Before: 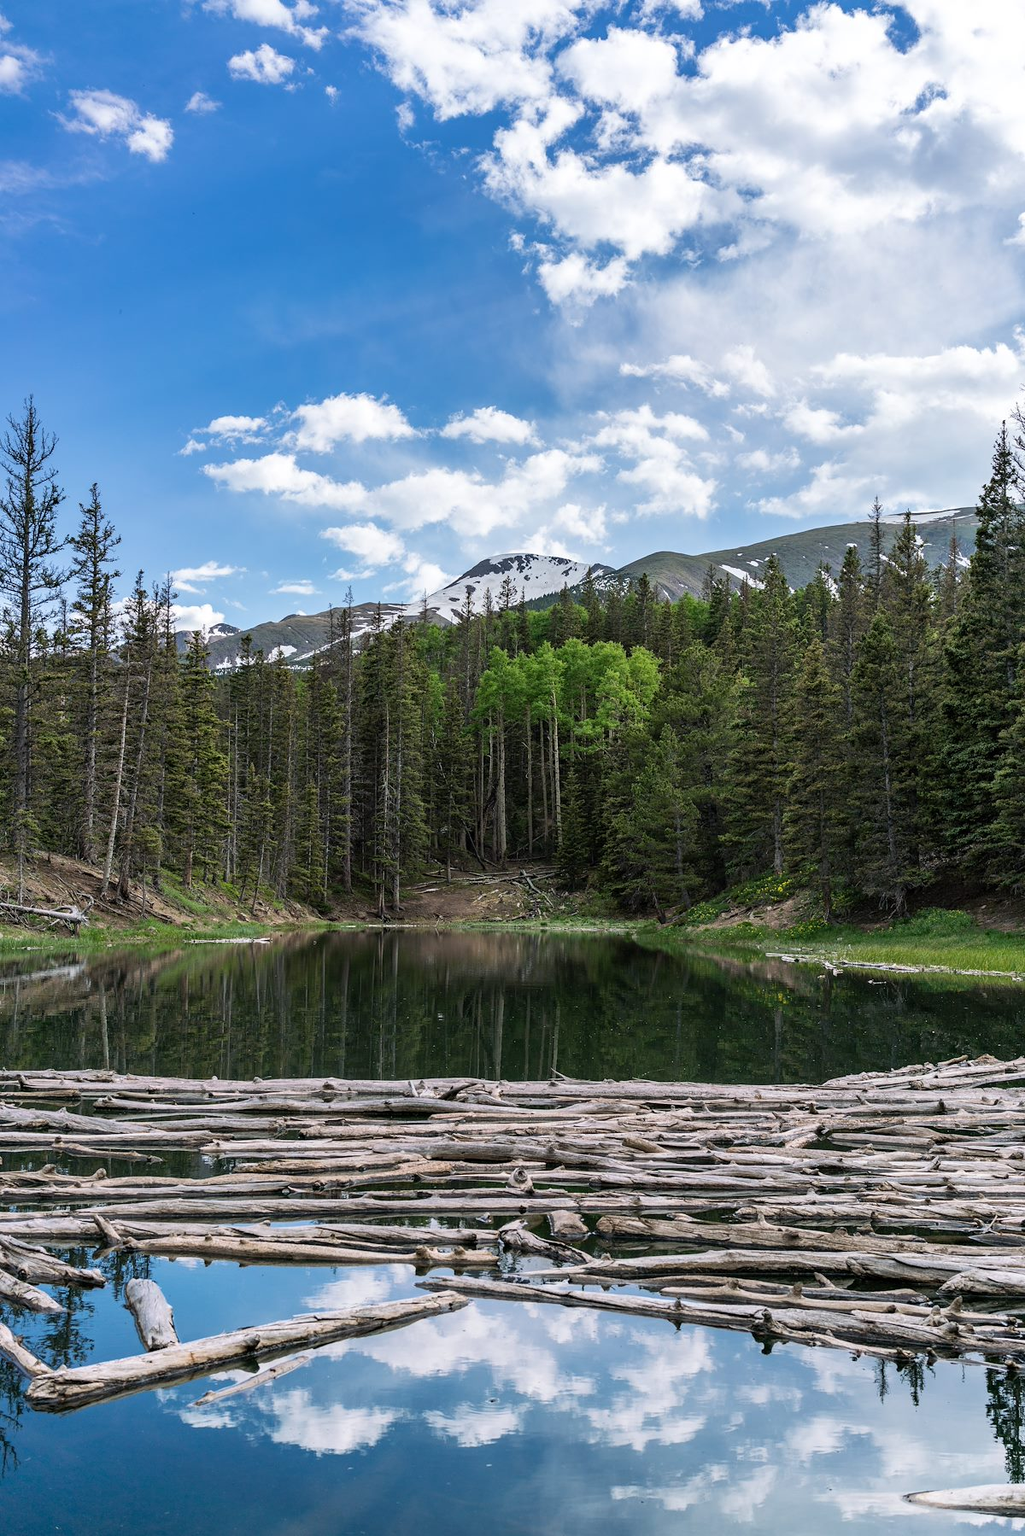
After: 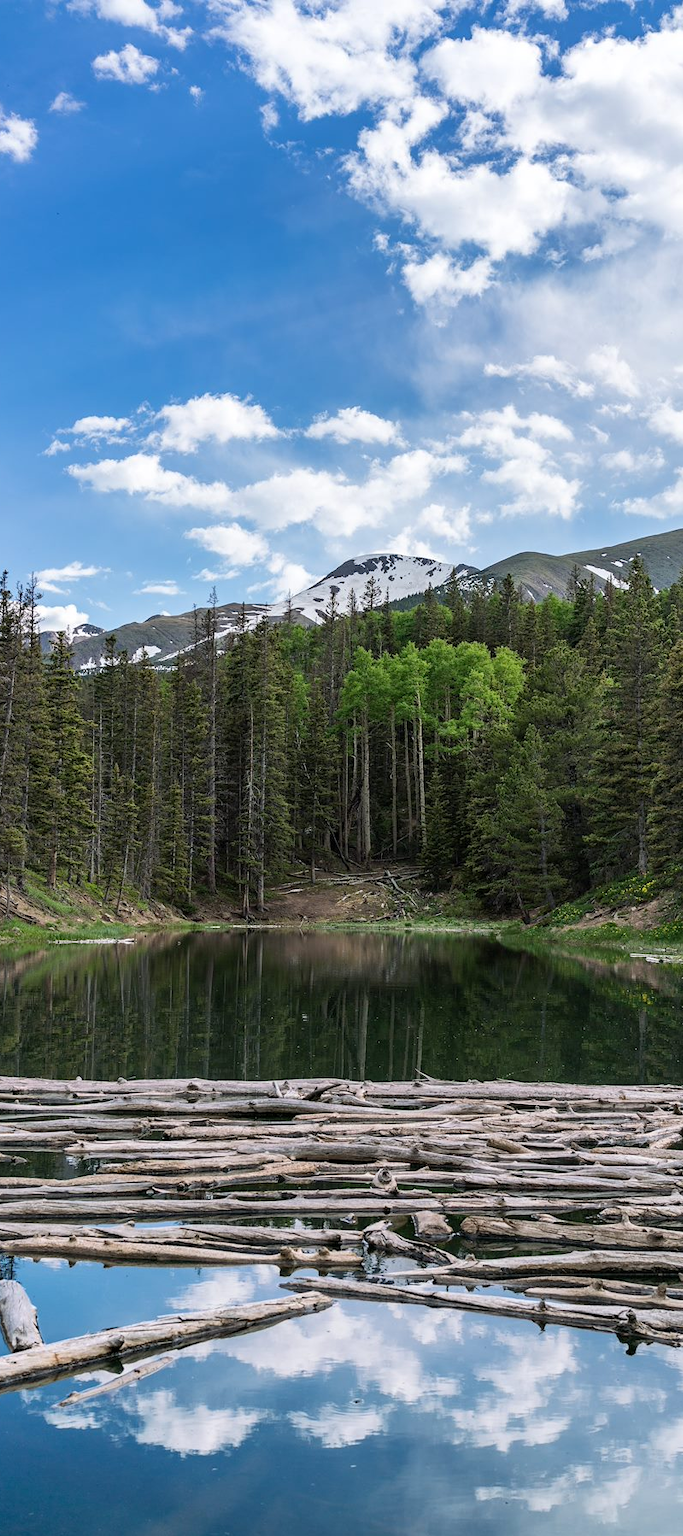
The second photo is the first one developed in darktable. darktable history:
crop and rotate: left 13.325%, right 19.996%
